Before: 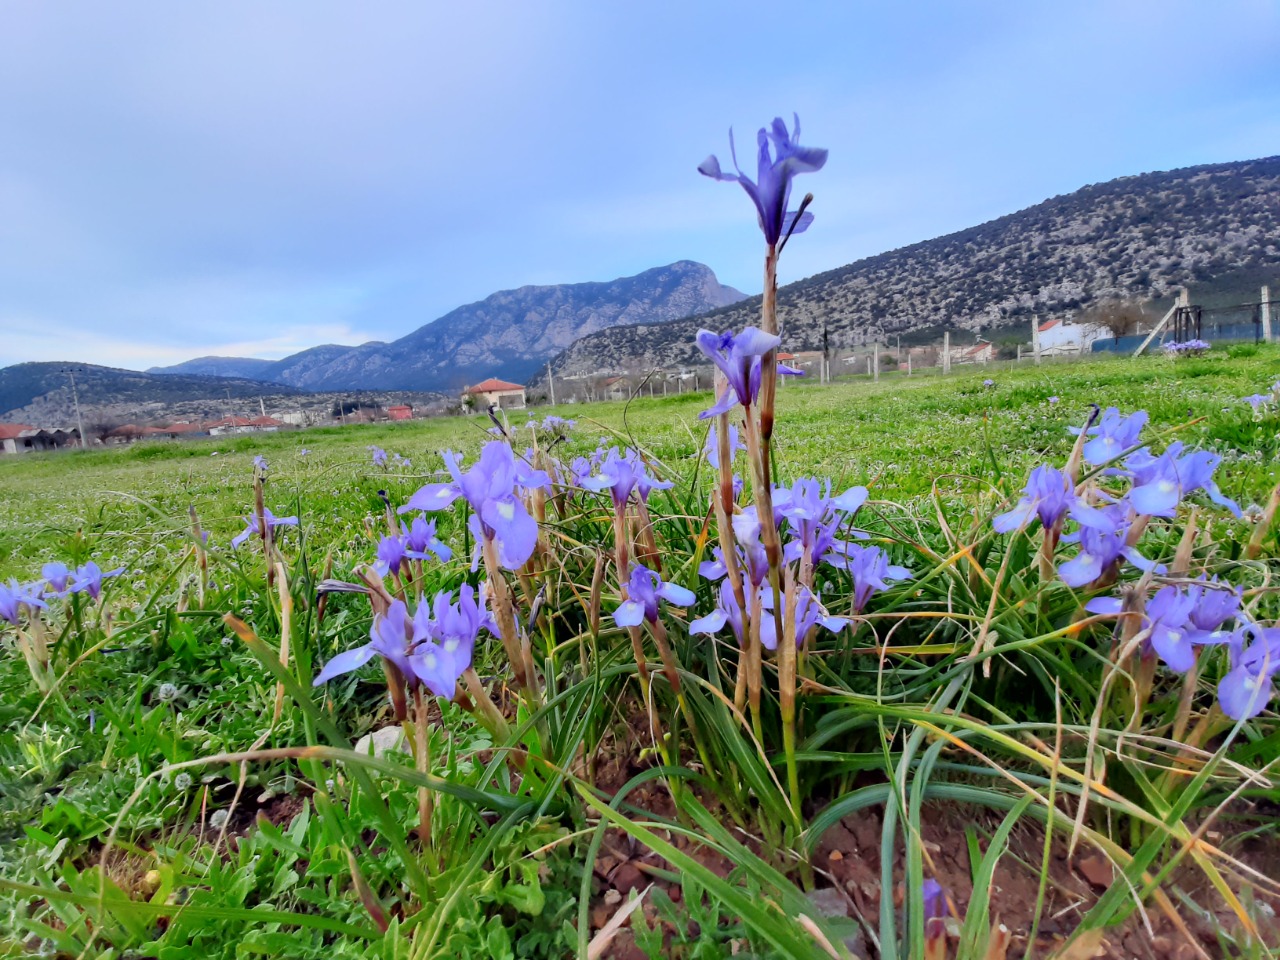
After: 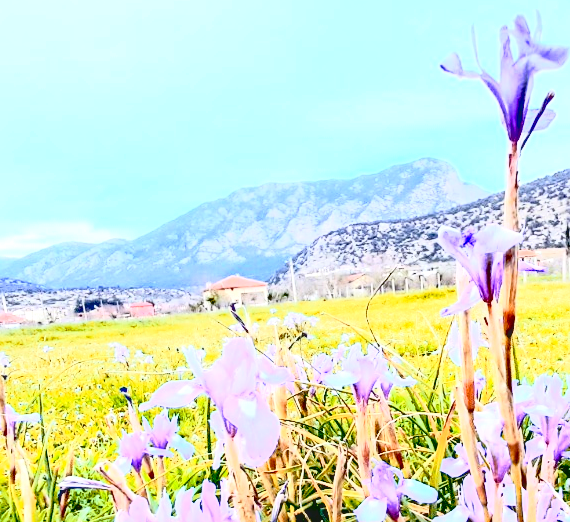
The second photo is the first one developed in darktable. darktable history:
haze removal: strength 0.127, distance 0.246, compatibility mode true, adaptive false
local contrast: on, module defaults
crop: left 20.176%, top 10.824%, right 35.257%, bottom 34.767%
tone curve: curves: ch0 [(0, 0.052) (0.207, 0.35) (0.392, 0.592) (0.54, 0.803) (0.725, 0.922) (0.99, 0.974)], color space Lab, independent channels, preserve colors none
sharpen: on, module defaults
exposure: black level correction 0.008, exposure 1.413 EV, compensate exposure bias true, compensate highlight preservation false
color zones: curves: ch2 [(0, 0.5) (0.143, 0.5) (0.286, 0.416) (0.429, 0.5) (0.571, 0.5) (0.714, 0.5) (0.857, 0.5) (1, 0.5)]
